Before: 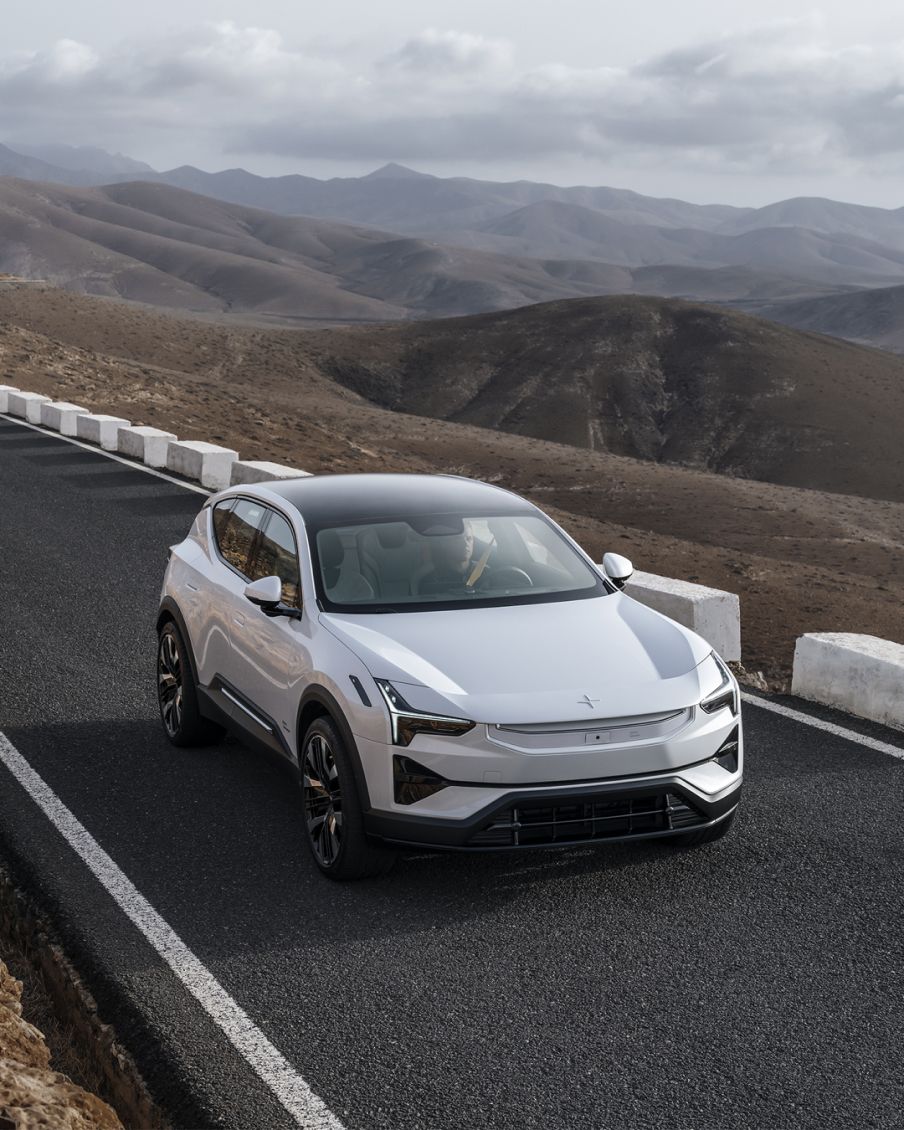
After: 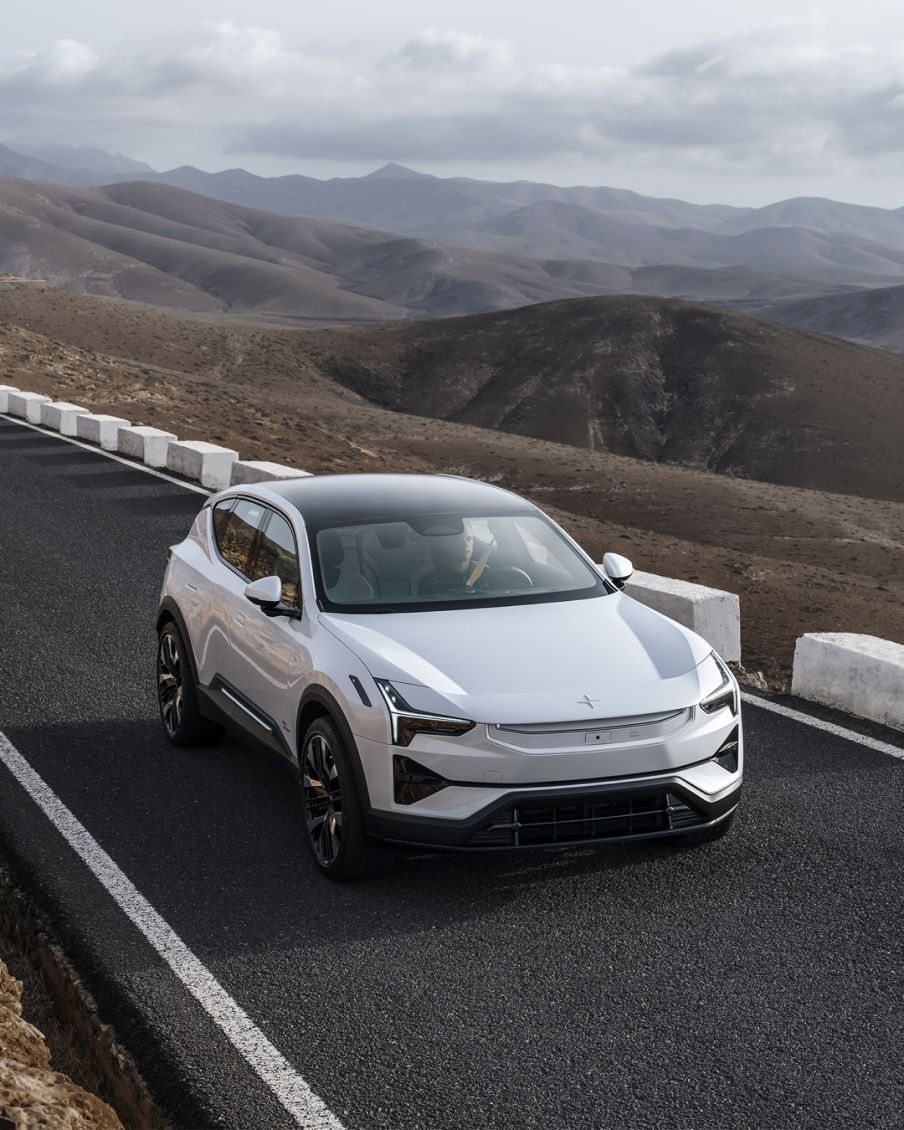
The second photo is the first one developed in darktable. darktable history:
contrast brightness saturation: contrast 0.096, brightness 0.013, saturation 0.022
